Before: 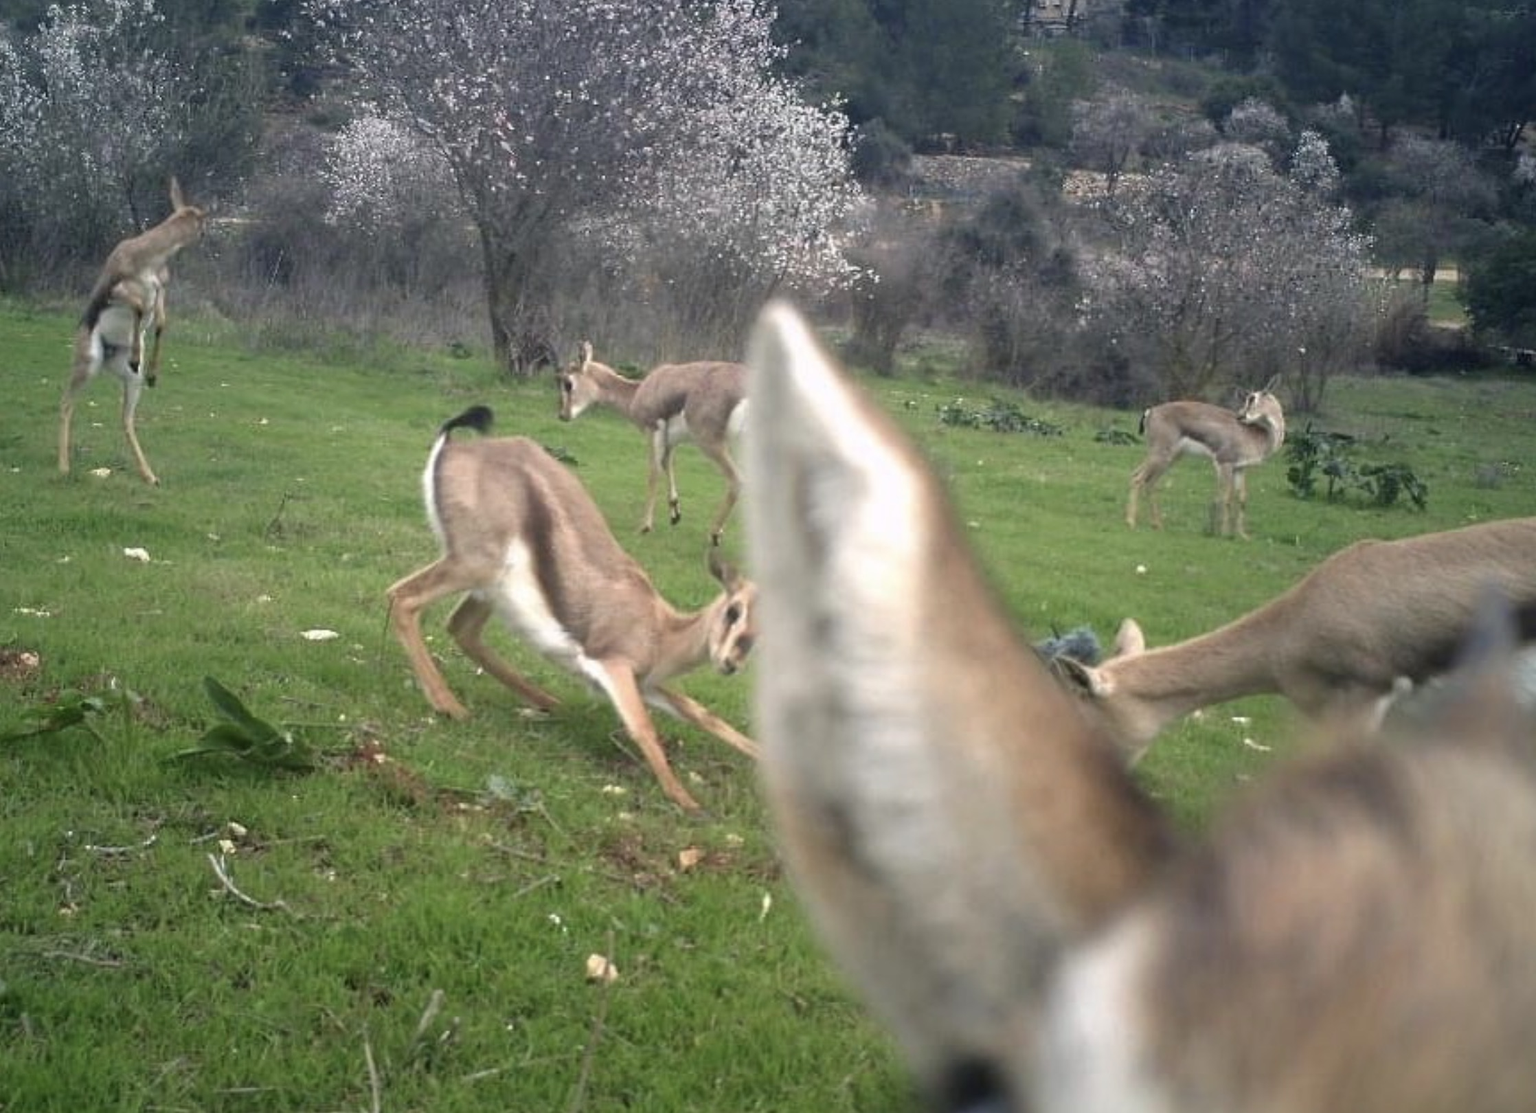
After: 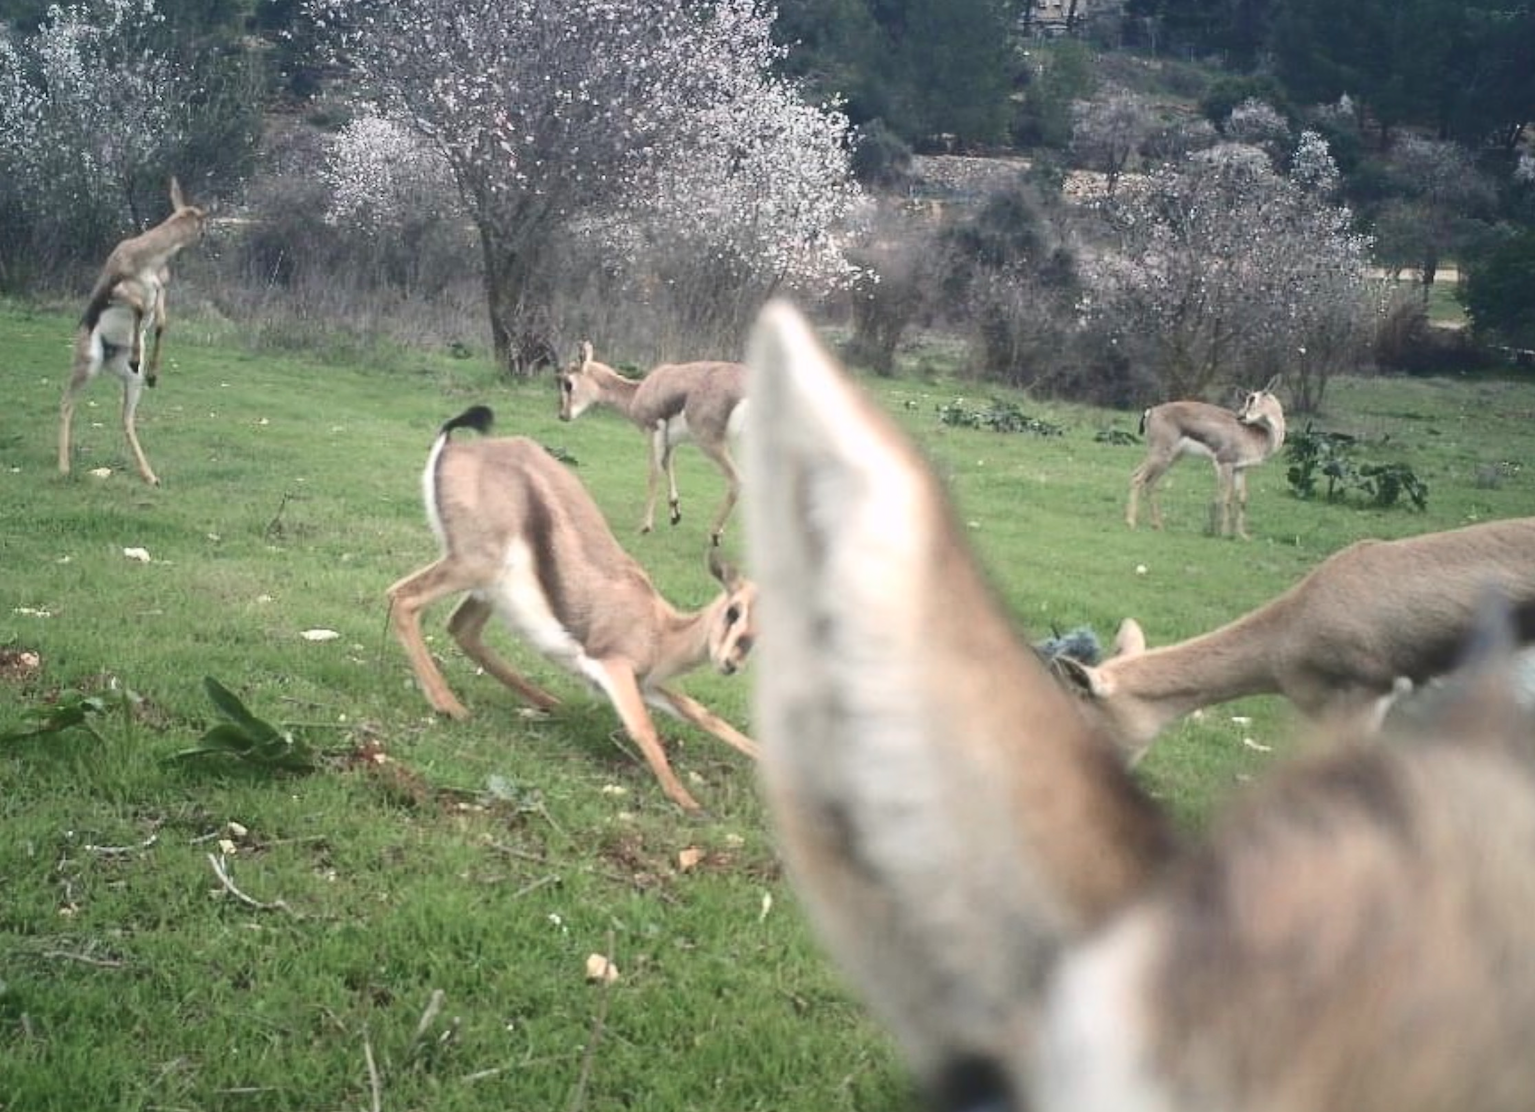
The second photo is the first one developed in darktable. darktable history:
tone curve: curves: ch0 [(0, 0) (0.003, 0.117) (0.011, 0.125) (0.025, 0.133) (0.044, 0.144) (0.069, 0.152) (0.1, 0.167) (0.136, 0.186) (0.177, 0.21) (0.224, 0.244) (0.277, 0.295) (0.335, 0.357) (0.399, 0.445) (0.468, 0.531) (0.543, 0.629) (0.623, 0.716) (0.709, 0.803) (0.801, 0.876) (0.898, 0.939) (1, 1)], color space Lab, independent channels, preserve colors none
color zones: curves: ch0 [(0, 0.5) (0.143, 0.5) (0.286, 0.5) (0.429, 0.504) (0.571, 0.5) (0.714, 0.509) (0.857, 0.5) (1, 0.5)]; ch1 [(0, 0.425) (0.143, 0.425) (0.286, 0.375) (0.429, 0.405) (0.571, 0.5) (0.714, 0.47) (0.857, 0.425) (1, 0.435)]; ch2 [(0, 0.5) (0.143, 0.5) (0.286, 0.5) (0.429, 0.517) (0.571, 0.5) (0.714, 0.51) (0.857, 0.5) (1, 0.5)]
